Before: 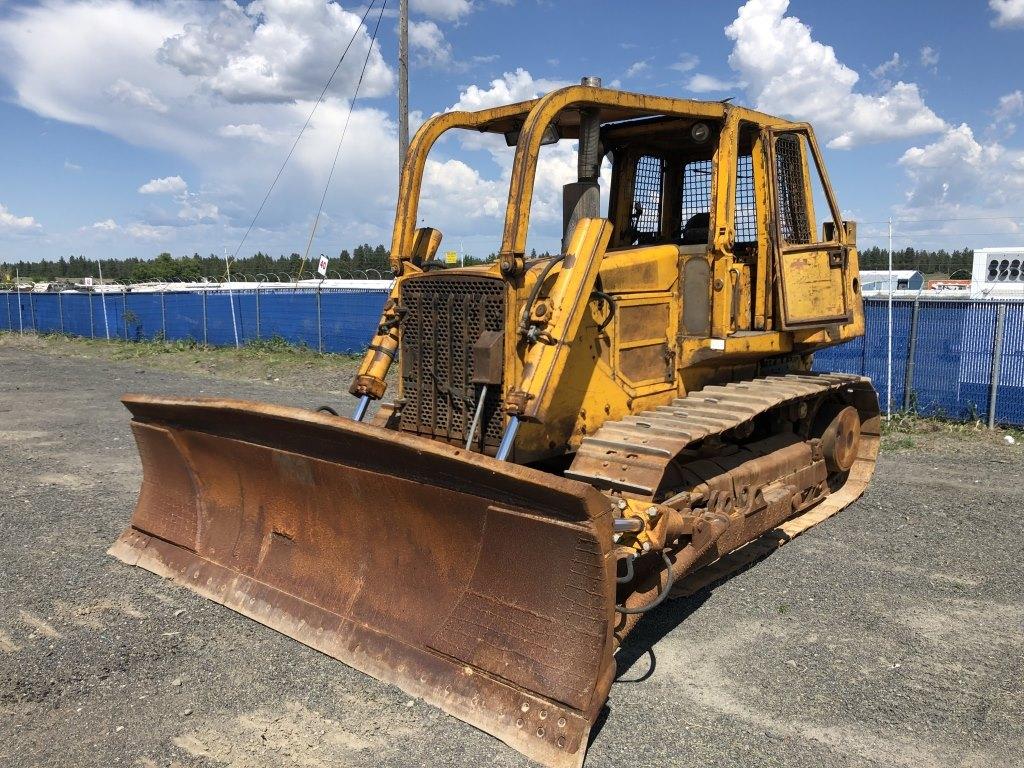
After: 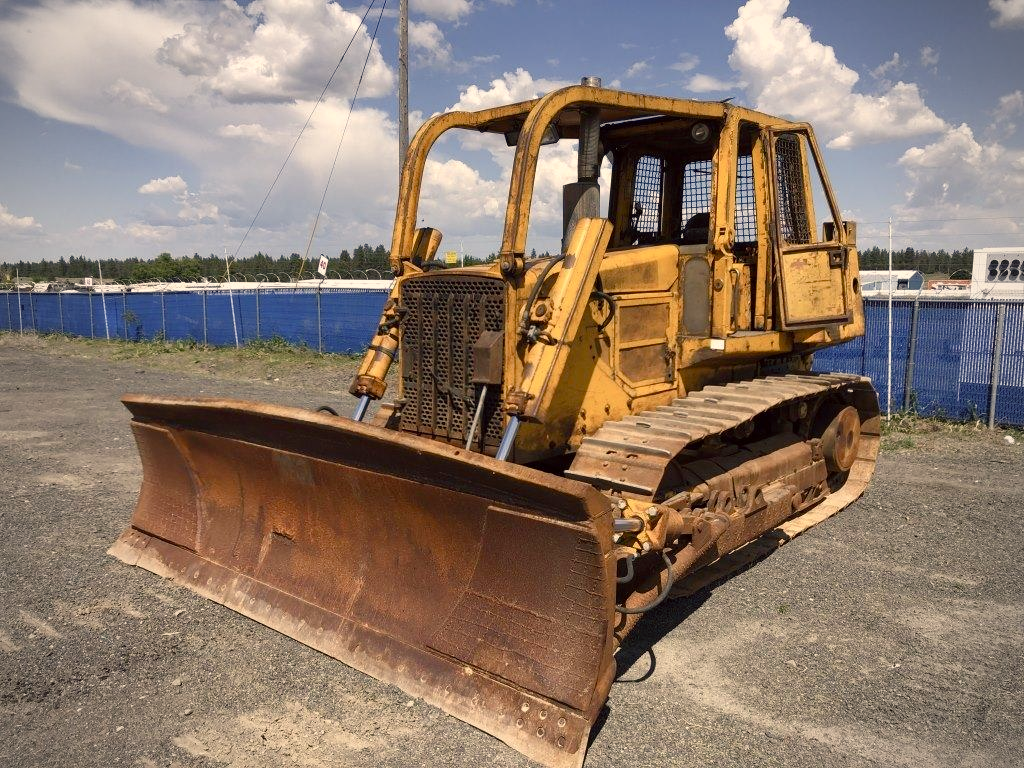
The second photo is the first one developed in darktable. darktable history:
vignetting: fall-off radius 60.89%
color balance rgb: shadows lift › chroma 0.816%, shadows lift › hue 114.28°, highlights gain › chroma 3.76%, highlights gain › hue 59.04°, linear chroma grading › global chroma -15.989%, perceptual saturation grading › global saturation 13.928%, perceptual saturation grading › highlights -25.43%, perceptual saturation grading › shadows 24.169%, global vibrance 9.989%
color correction: highlights a* -0.947, highlights b* 4.56, shadows a* 3.65
